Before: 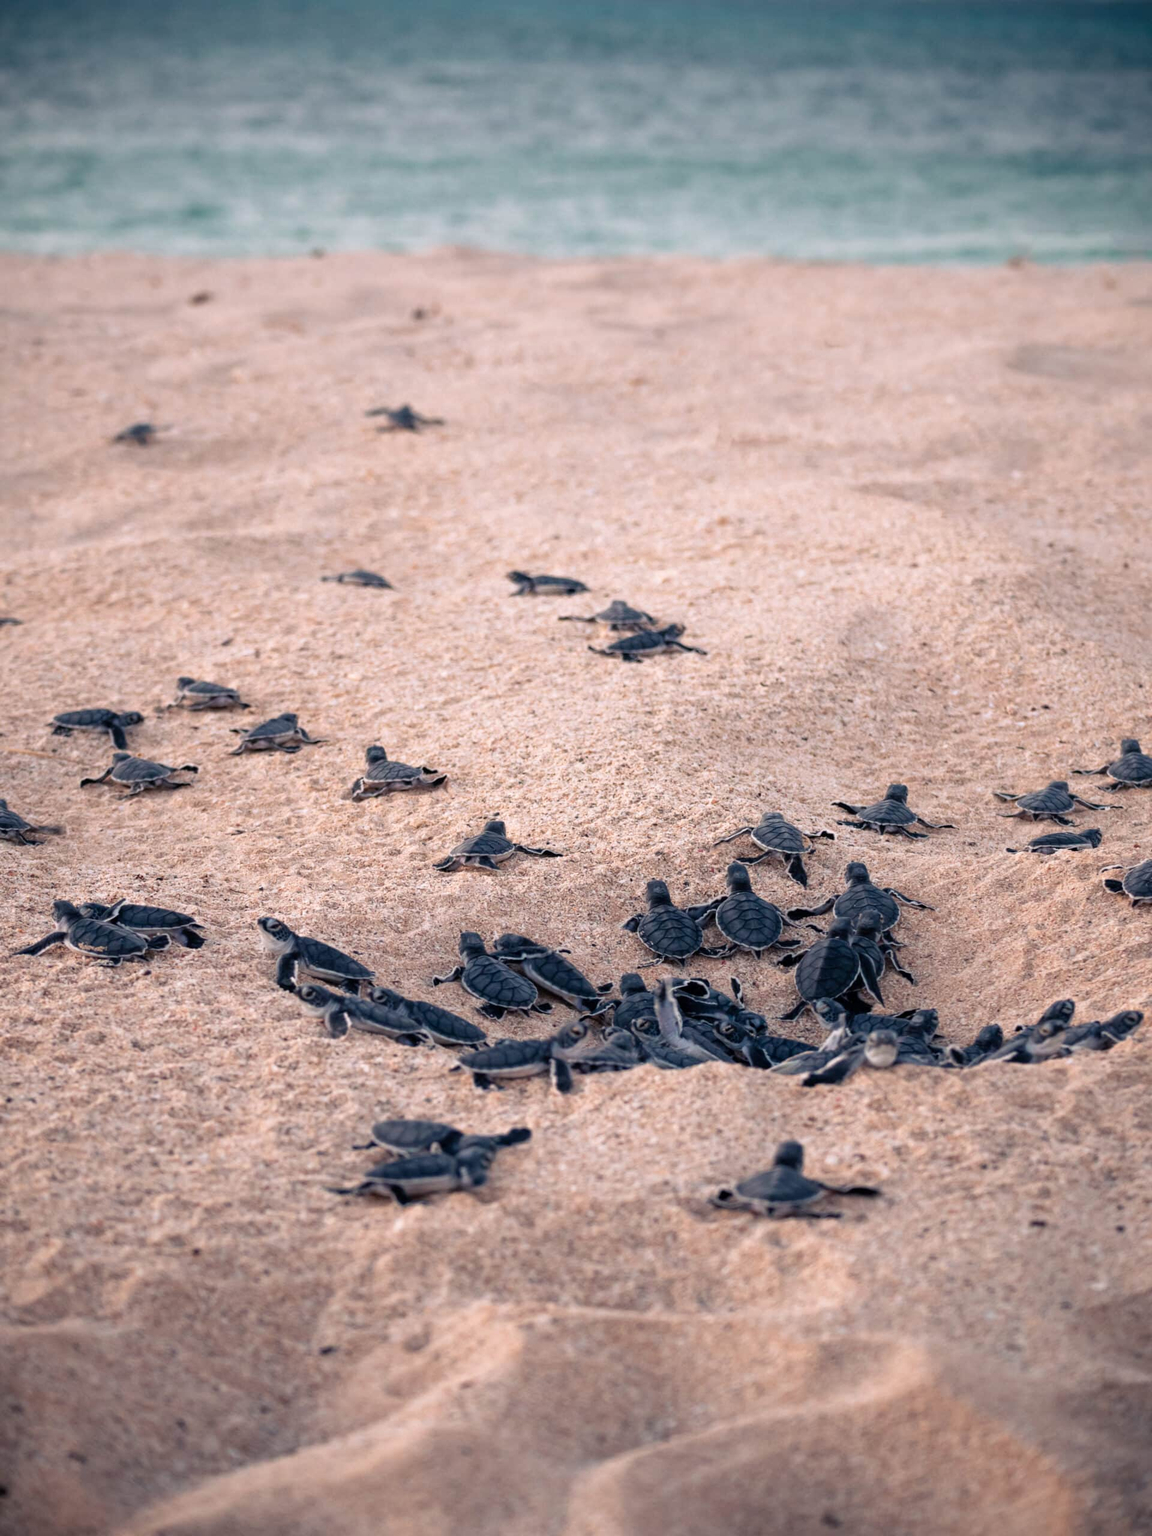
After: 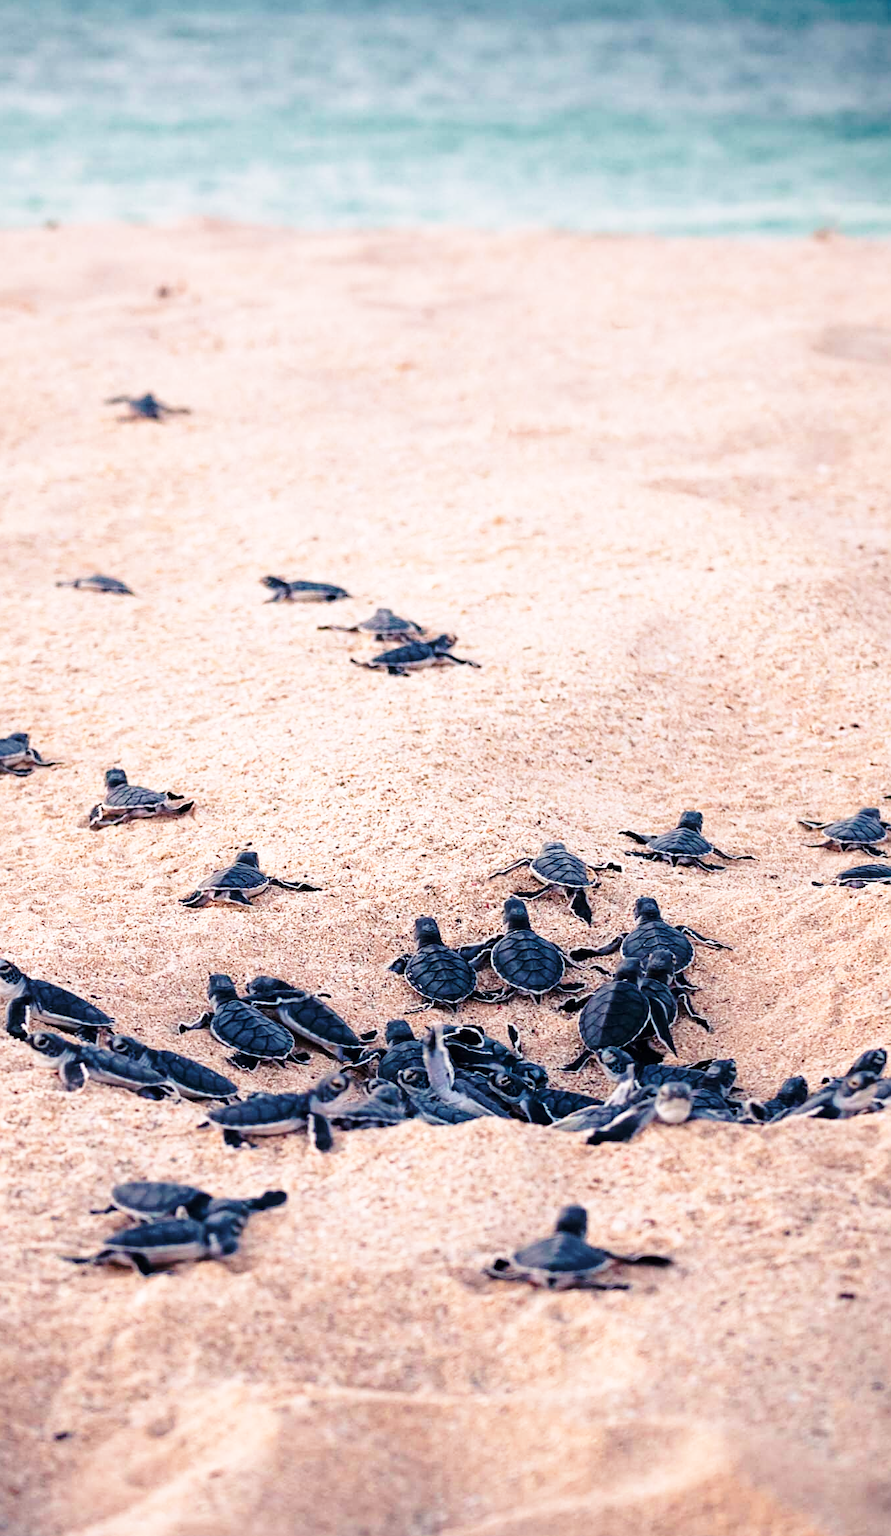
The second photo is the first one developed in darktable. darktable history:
crop and rotate: left 23.572%, top 3.243%, right 6.282%, bottom 6.139%
velvia: on, module defaults
sharpen: on, module defaults
exposure: compensate highlight preservation false
base curve: curves: ch0 [(0, 0) (0.036, 0.037) (0.121, 0.228) (0.46, 0.76) (0.859, 0.983) (1, 1)], preserve colors none
